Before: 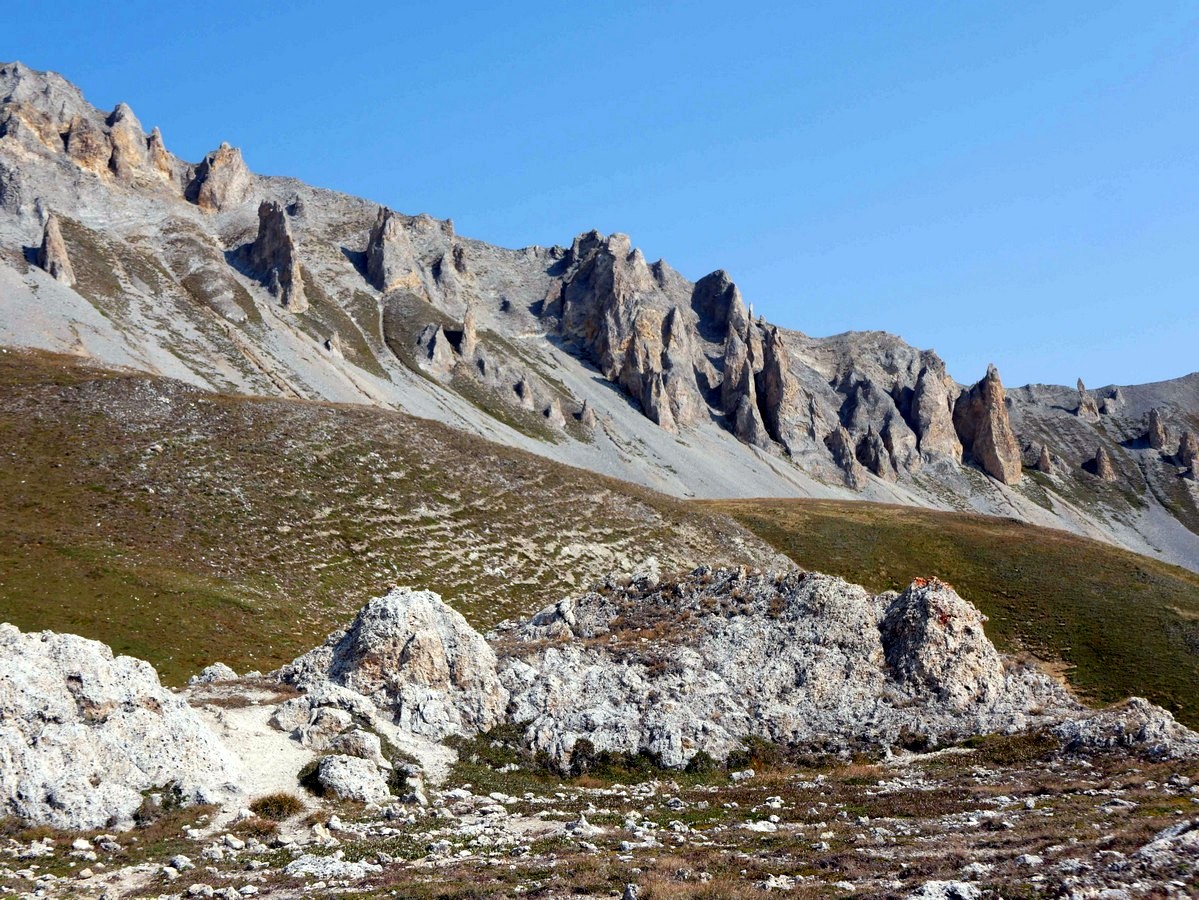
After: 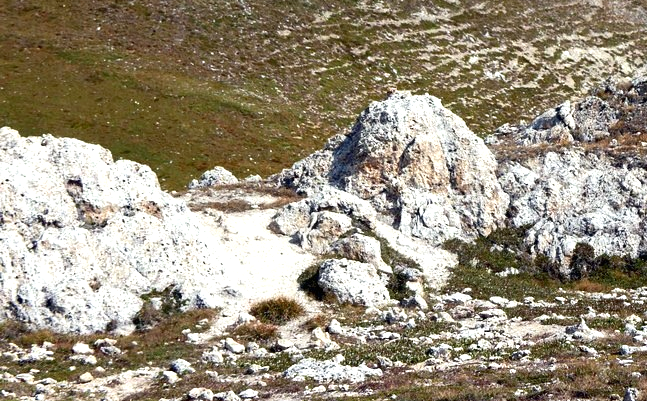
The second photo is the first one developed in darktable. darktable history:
crop and rotate: top 55.116%, right 46.008%, bottom 0.226%
exposure: black level correction 0, exposure 0.694 EV, compensate highlight preservation false
tone equalizer: -8 EV 0.218 EV, -7 EV 0.398 EV, -6 EV 0.432 EV, -5 EV 0.252 EV, -3 EV -0.267 EV, -2 EV -0.392 EV, -1 EV -0.44 EV, +0 EV -0.271 EV
